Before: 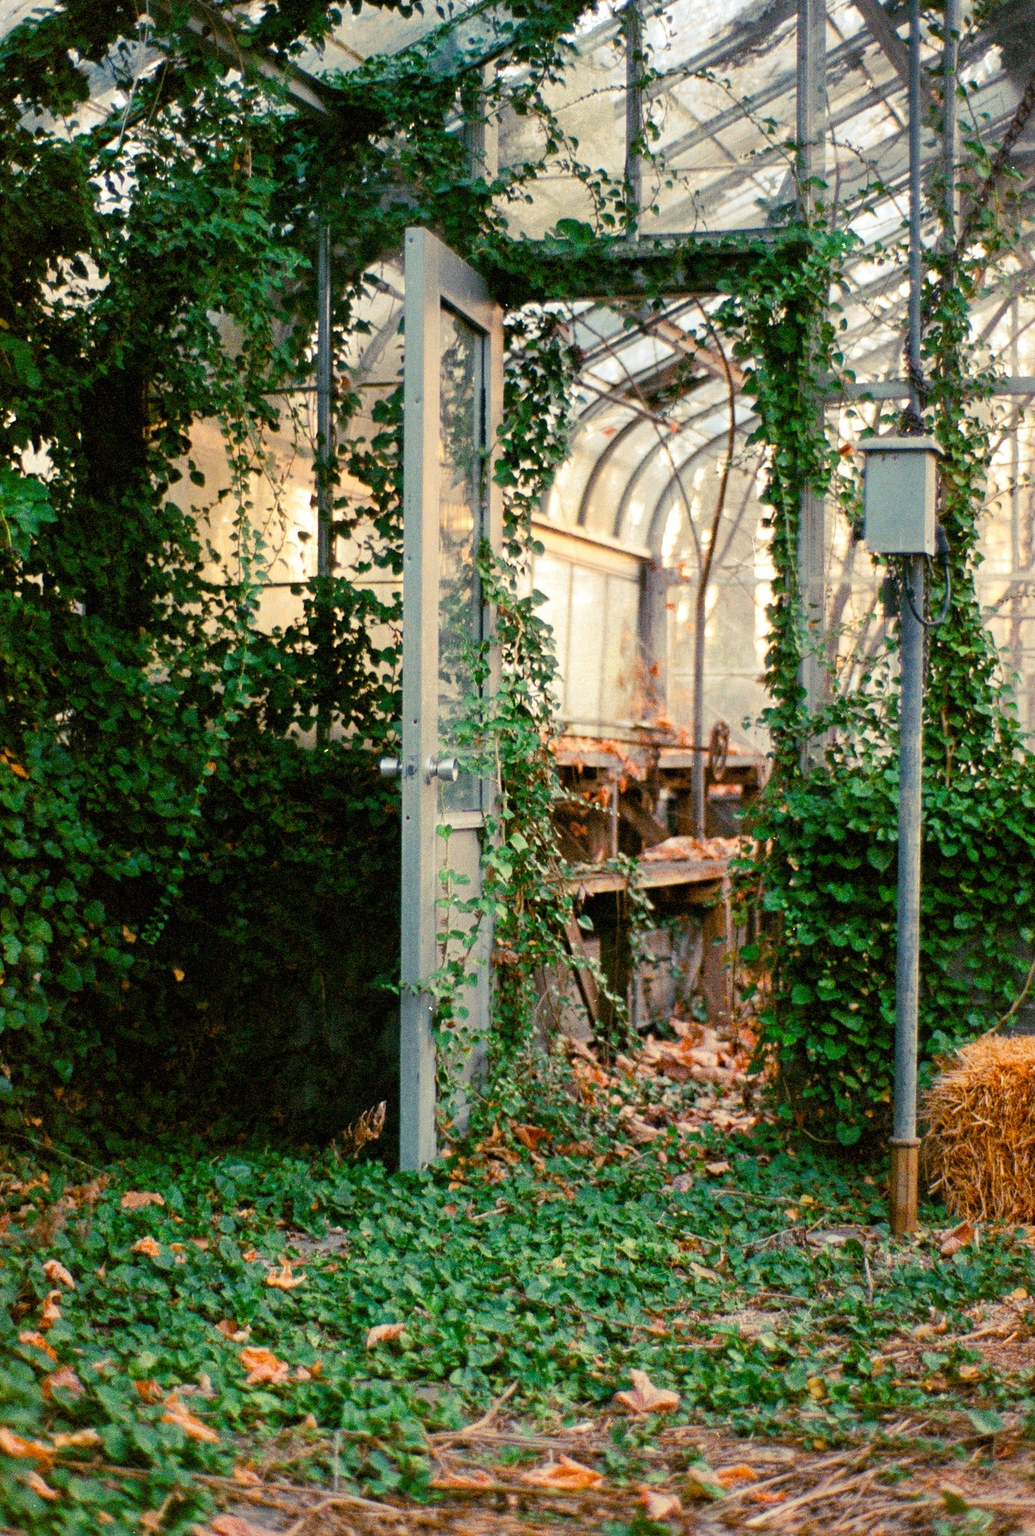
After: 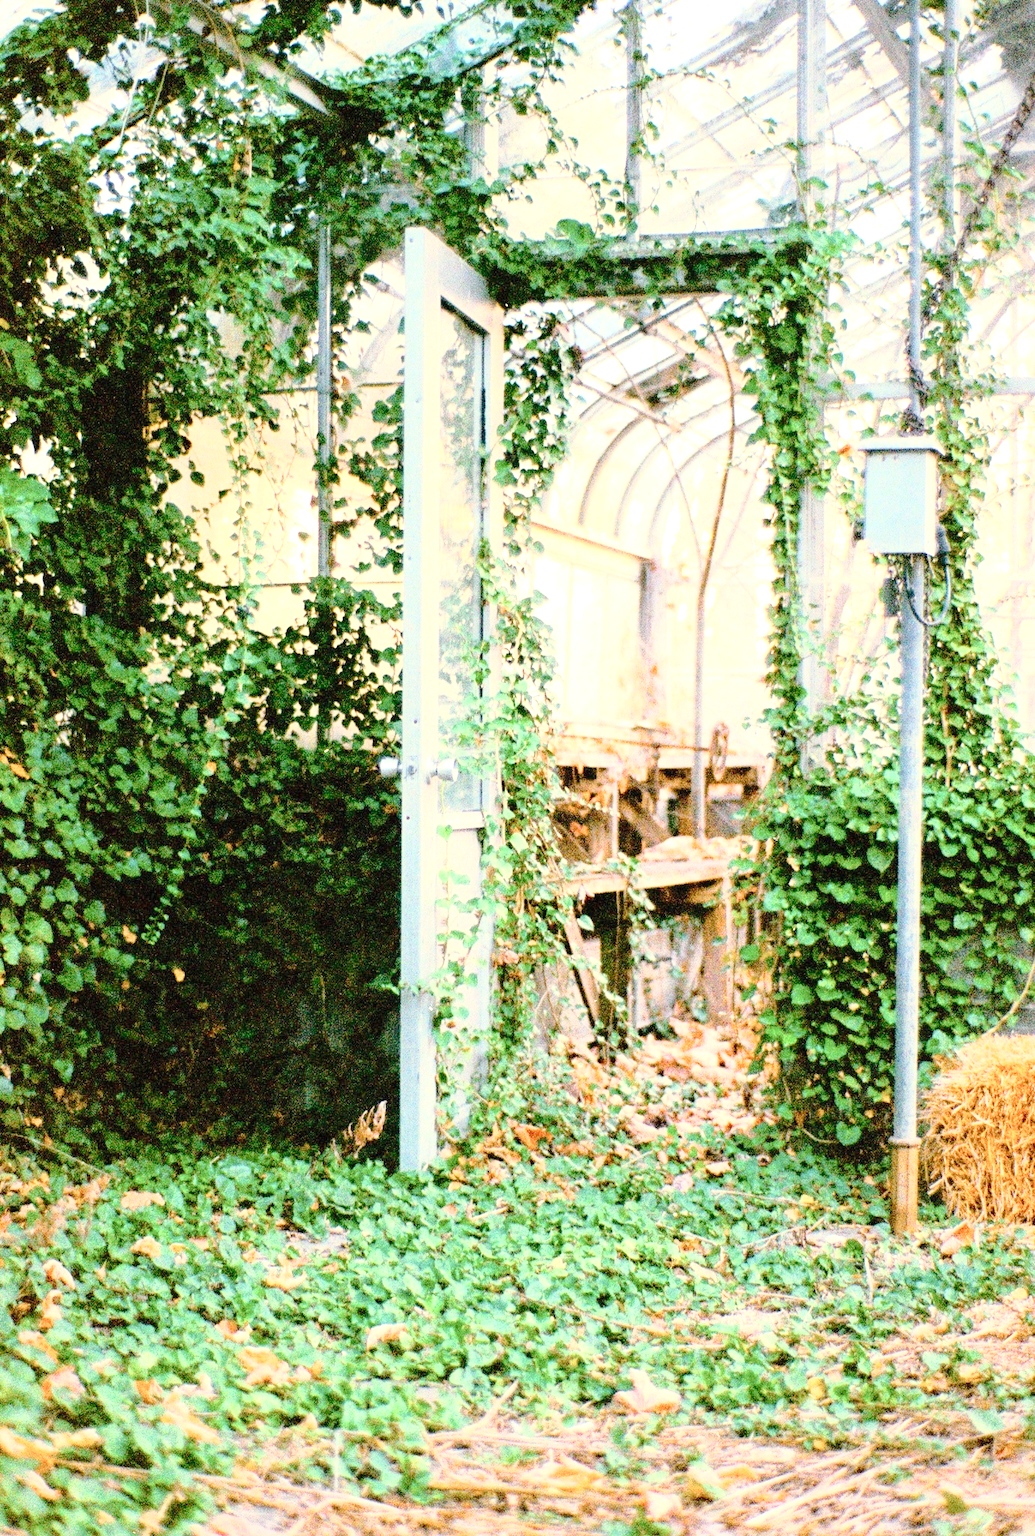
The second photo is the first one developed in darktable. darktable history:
tone curve: curves: ch0 [(0, 0) (0.26, 0.424) (0.417, 0.585) (1, 1)], preserve colors none
exposure: black level correction 0, exposure 1.001 EV, compensate highlight preservation false
base curve: curves: ch0 [(0, 0) (0.028, 0.03) (0.121, 0.232) (0.46, 0.748) (0.859, 0.968) (1, 1)]
